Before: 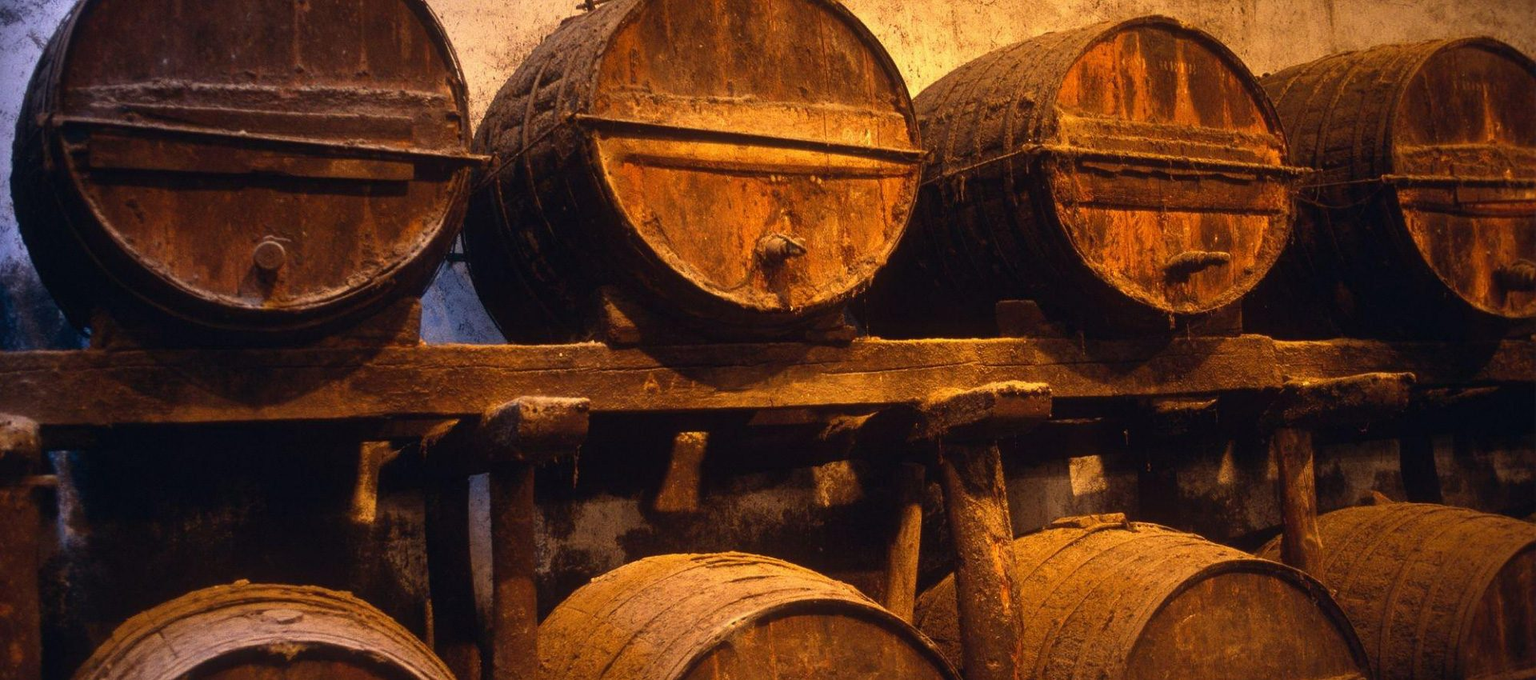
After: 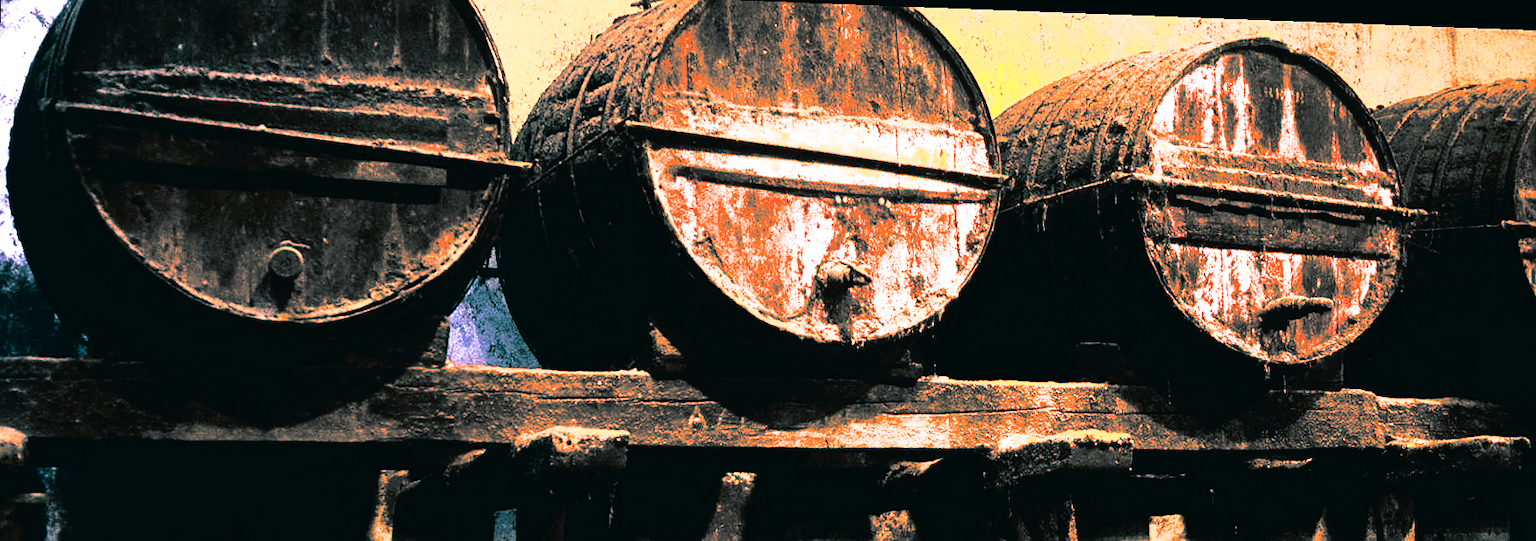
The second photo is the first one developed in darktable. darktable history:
rgb curve: curves: ch0 [(0, 0) (0.21, 0.15) (0.24, 0.21) (0.5, 0.75) (0.75, 0.96) (0.89, 0.99) (1, 1)]; ch1 [(0, 0.02) (0.21, 0.13) (0.25, 0.2) (0.5, 0.67) (0.75, 0.9) (0.89, 0.97) (1, 1)]; ch2 [(0, 0.02) (0.21, 0.13) (0.25, 0.2) (0.5, 0.67) (0.75, 0.9) (0.89, 0.97) (1, 1)], compensate middle gray true
split-toning: shadows › hue 186.43°, highlights › hue 49.29°, compress 30.29%
crop: left 1.509%, top 3.452%, right 7.696%, bottom 28.452%
rotate and perspective: rotation 2.17°, automatic cropping off
exposure: black level correction 0.001, exposure 0.5 EV, compensate exposure bias true, compensate highlight preservation false
sharpen: on, module defaults
base curve: curves: ch0 [(0, 0) (0.595, 0.418) (1, 1)], preserve colors none
tone curve: curves: ch0 [(0, 0.018) (0.061, 0.041) (0.205, 0.191) (0.289, 0.292) (0.39, 0.424) (0.493, 0.551) (0.666, 0.743) (0.795, 0.841) (1, 0.998)]; ch1 [(0, 0) (0.385, 0.343) (0.439, 0.415) (0.494, 0.498) (0.501, 0.501) (0.51, 0.509) (0.548, 0.563) (0.586, 0.61) (0.684, 0.658) (0.783, 0.804) (1, 1)]; ch2 [(0, 0) (0.304, 0.31) (0.403, 0.399) (0.441, 0.428) (0.47, 0.469) (0.498, 0.496) (0.524, 0.538) (0.566, 0.579) (0.648, 0.665) (0.697, 0.699) (1, 1)], color space Lab, independent channels, preserve colors none
